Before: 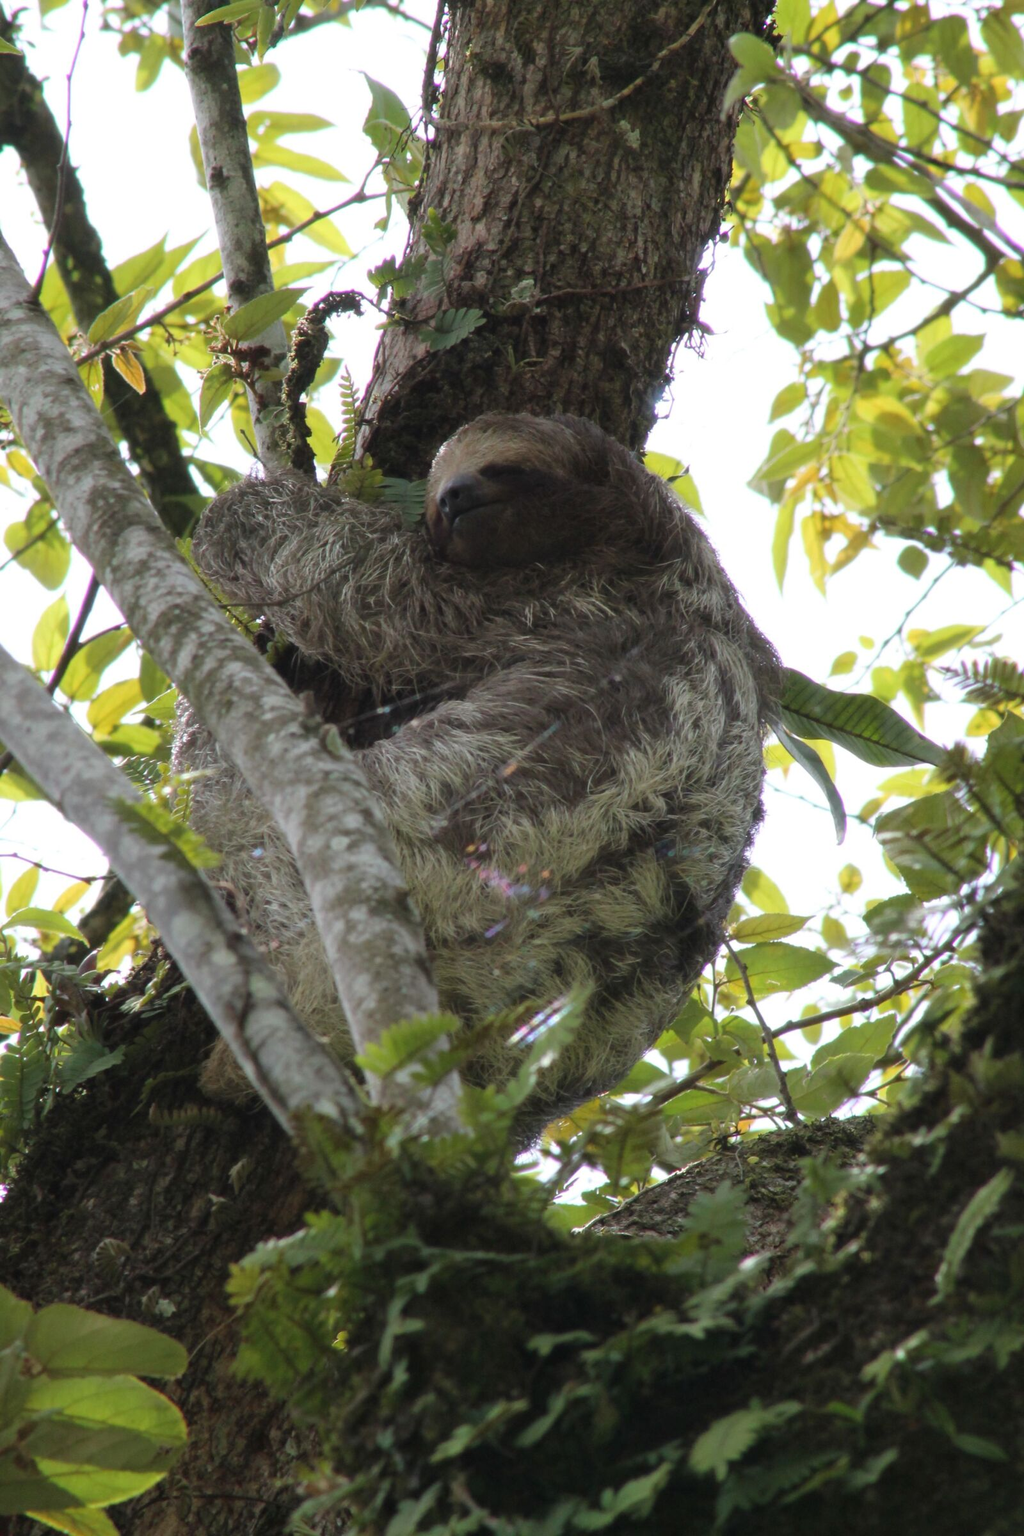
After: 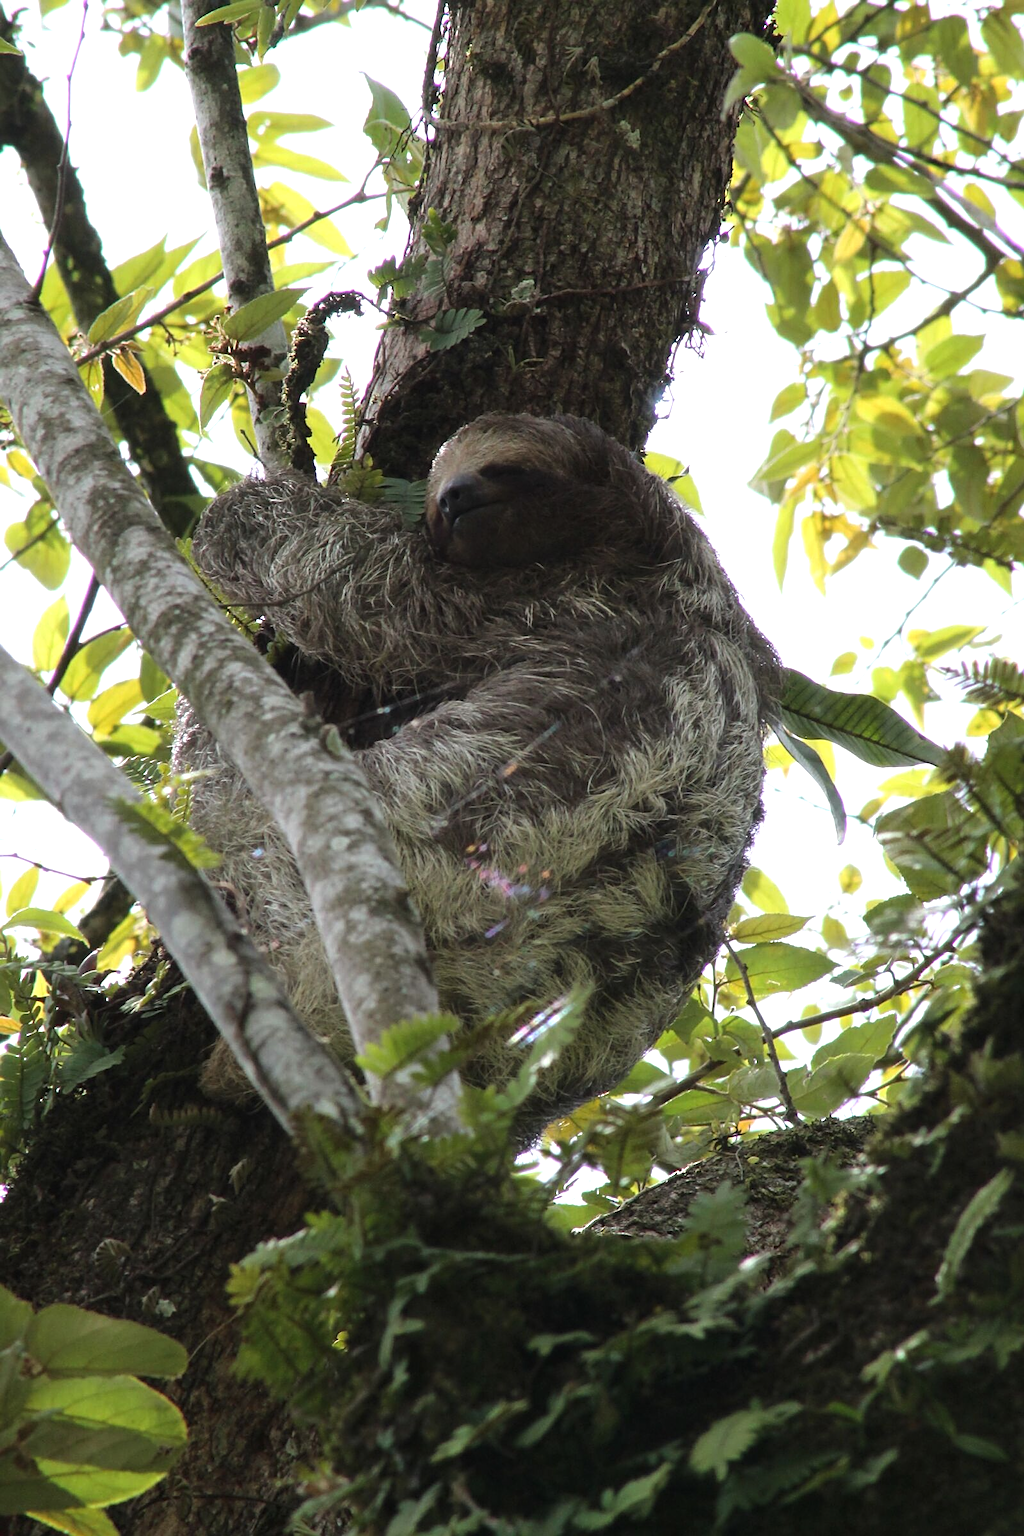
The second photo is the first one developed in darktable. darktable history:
sharpen: on, module defaults
tone equalizer: -8 EV -0.401 EV, -7 EV -0.363 EV, -6 EV -0.369 EV, -5 EV -0.216 EV, -3 EV 0.188 EV, -2 EV 0.306 EV, -1 EV 0.402 EV, +0 EV 0.415 EV, edges refinement/feathering 500, mask exposure compensation -1.57 EV, preserve details no
